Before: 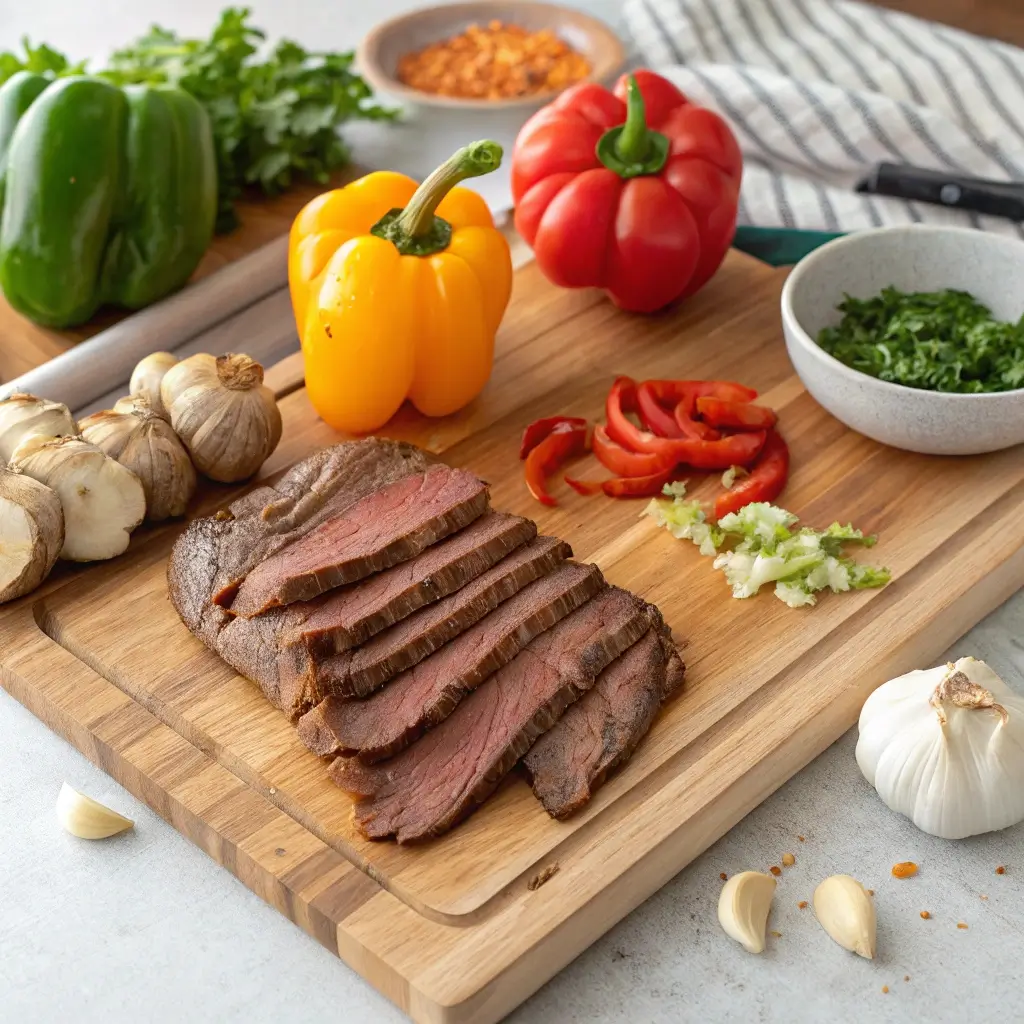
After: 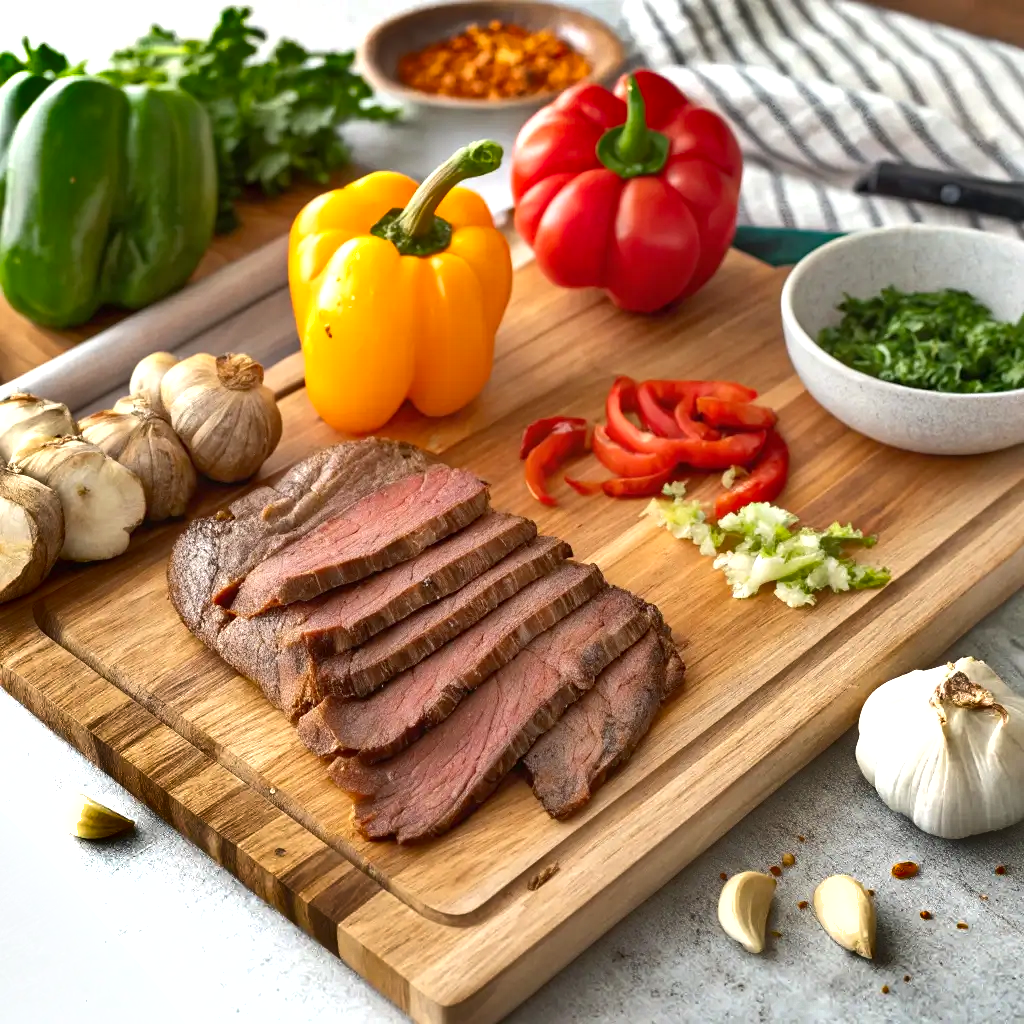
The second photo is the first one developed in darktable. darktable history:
exposure: black level correction 0.001, exposure 0.5 EV, compensate exposure bias true, compensate highlight preservation false
shadows and highlights: shadows 24.5, highlights -78.15, soften with gaussian
